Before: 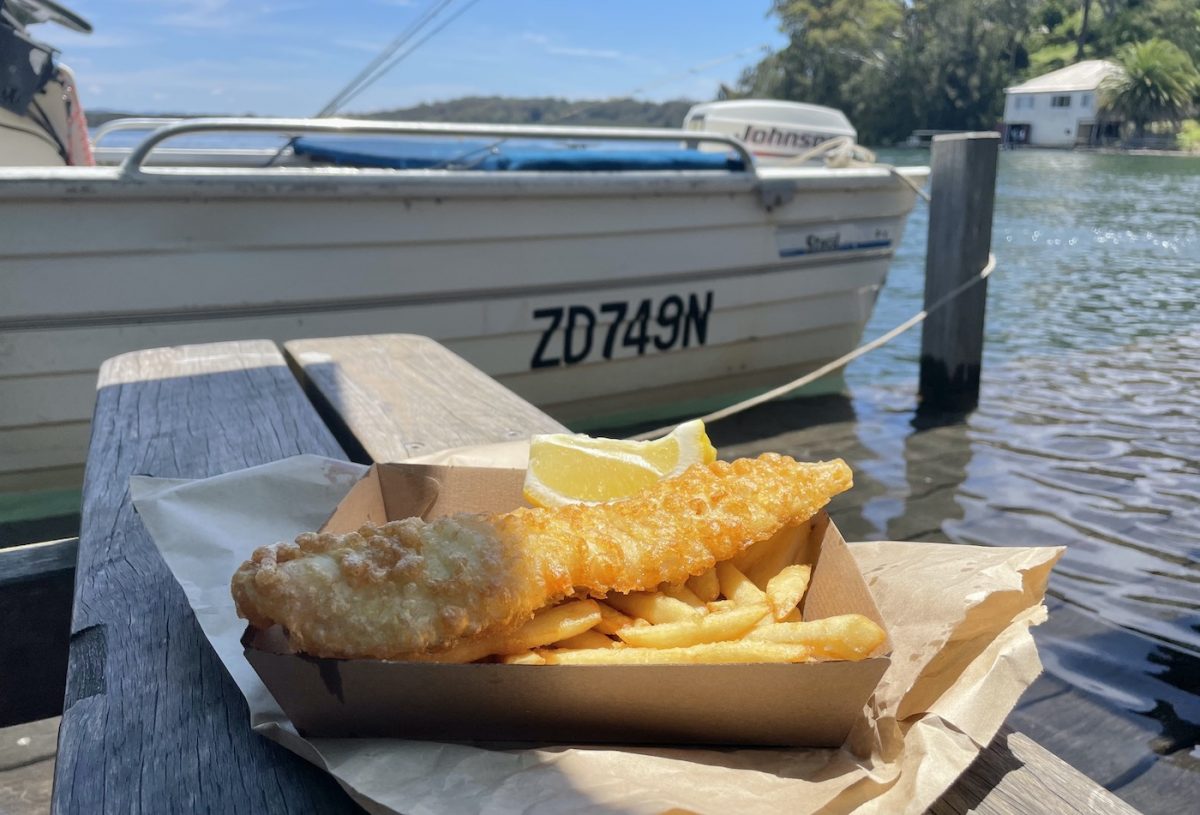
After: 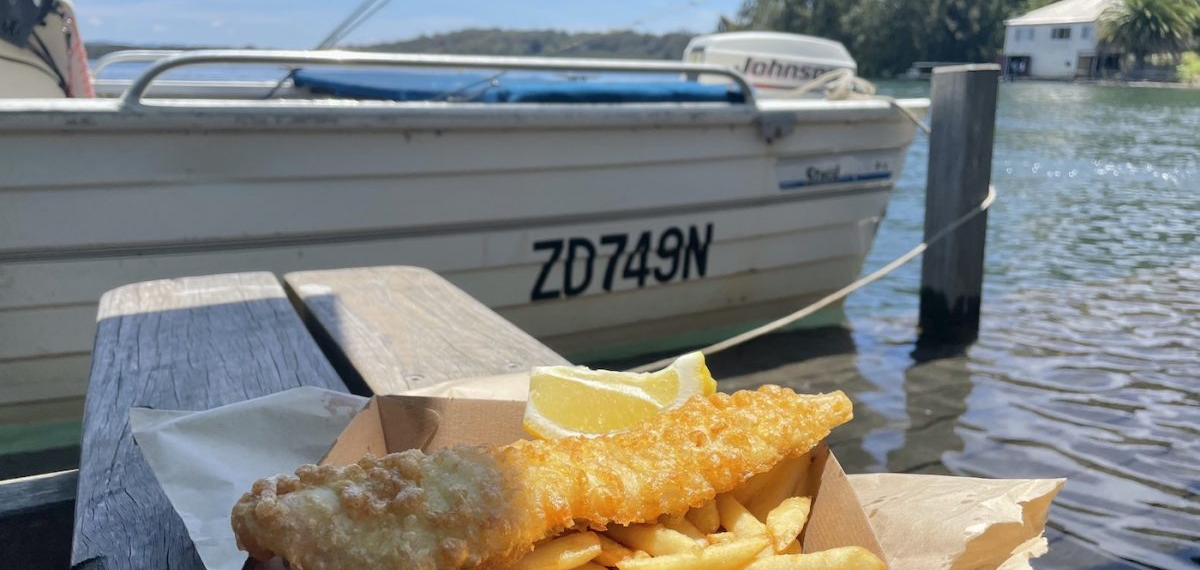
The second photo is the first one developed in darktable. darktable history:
crop and rotate: top 8.42%, bottom 21.536%
